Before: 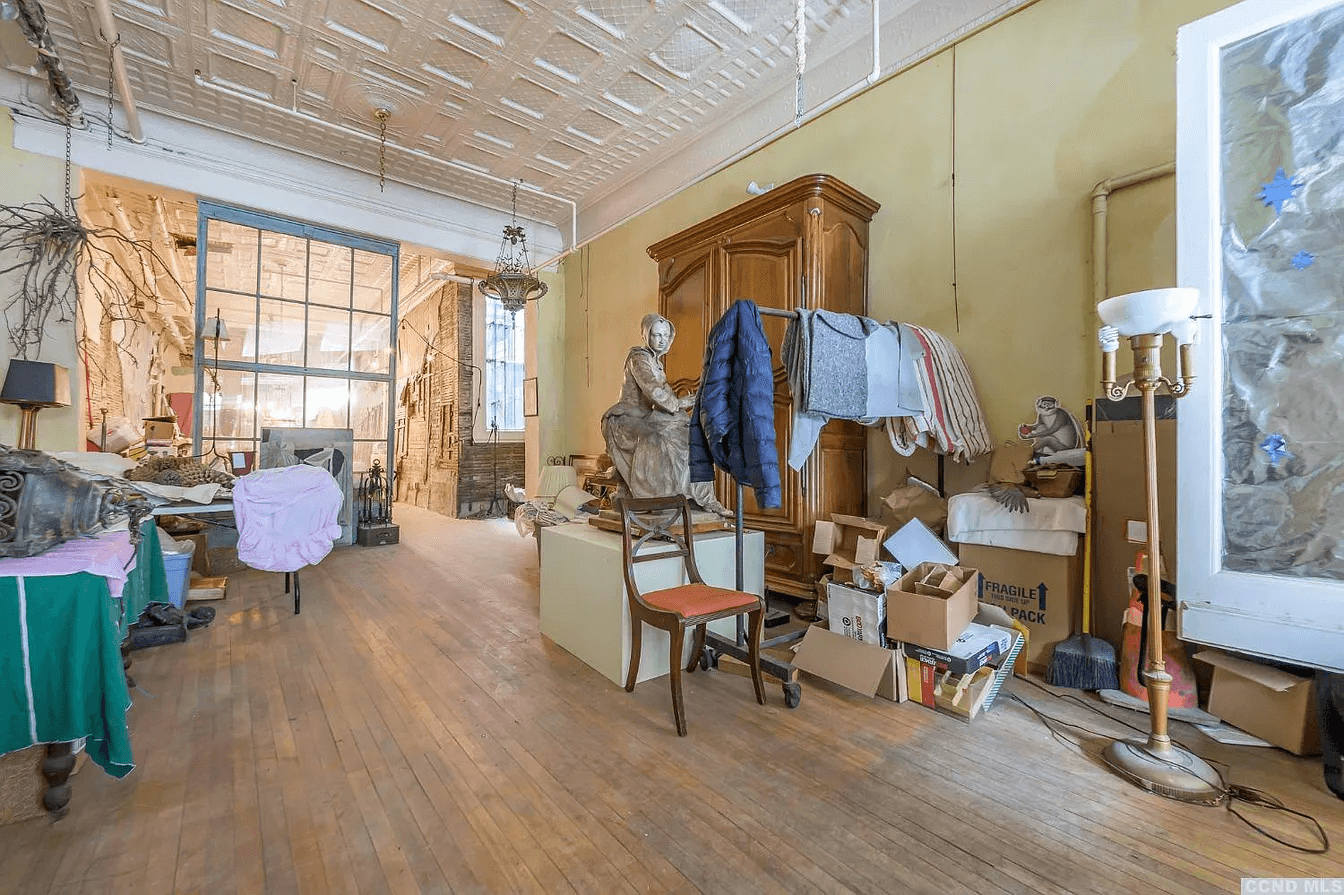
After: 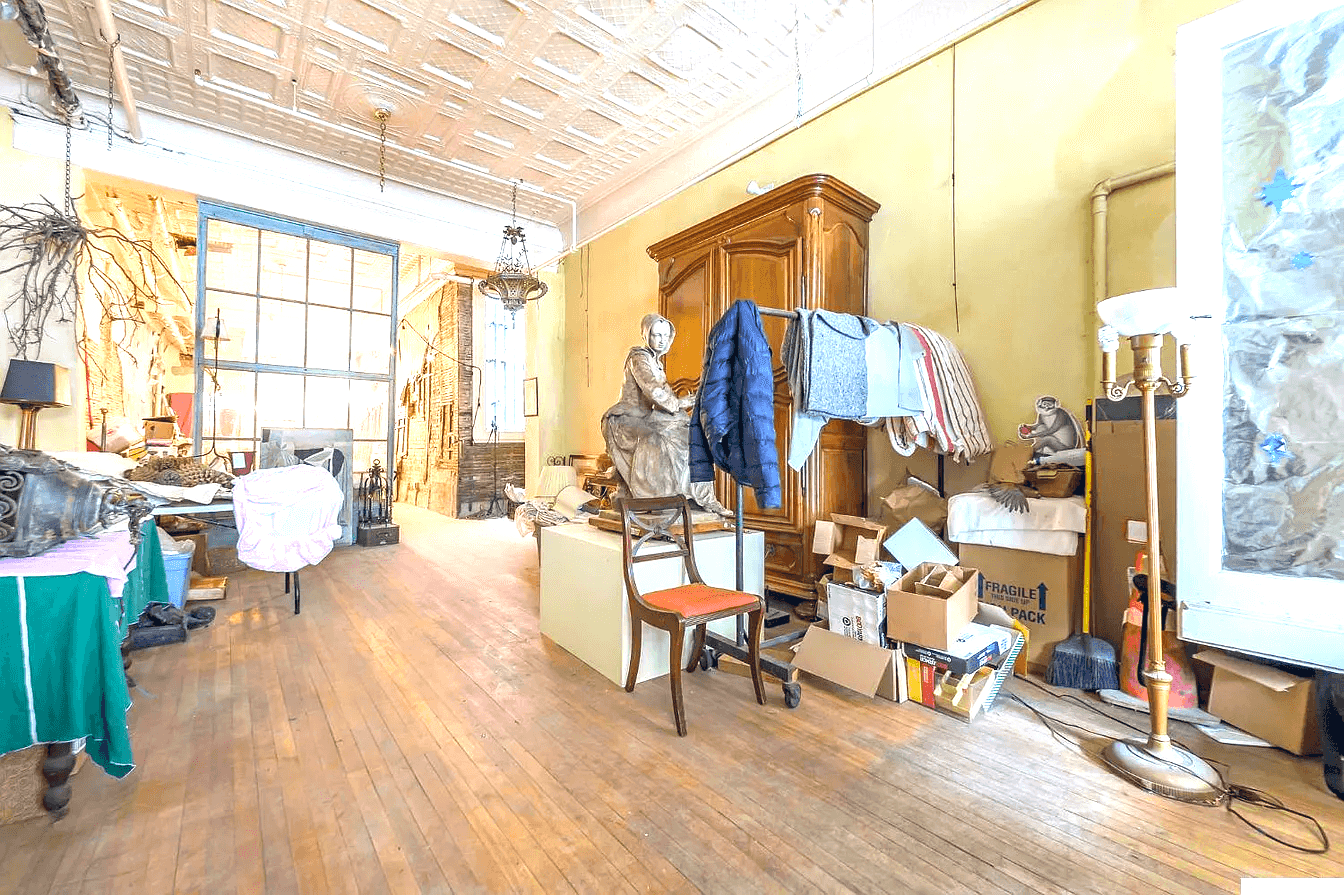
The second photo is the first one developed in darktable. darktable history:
color balance rgb: global offset › chroma 0.096%, global offset › hue 250.9°, perceptual saturation grading › global saturation 16.464%, perceptual brilliance grading › global brilliance 4.311%
exposure: exposure 0.95 EV, compensate exposure bias true, compensate highlight preservation false
